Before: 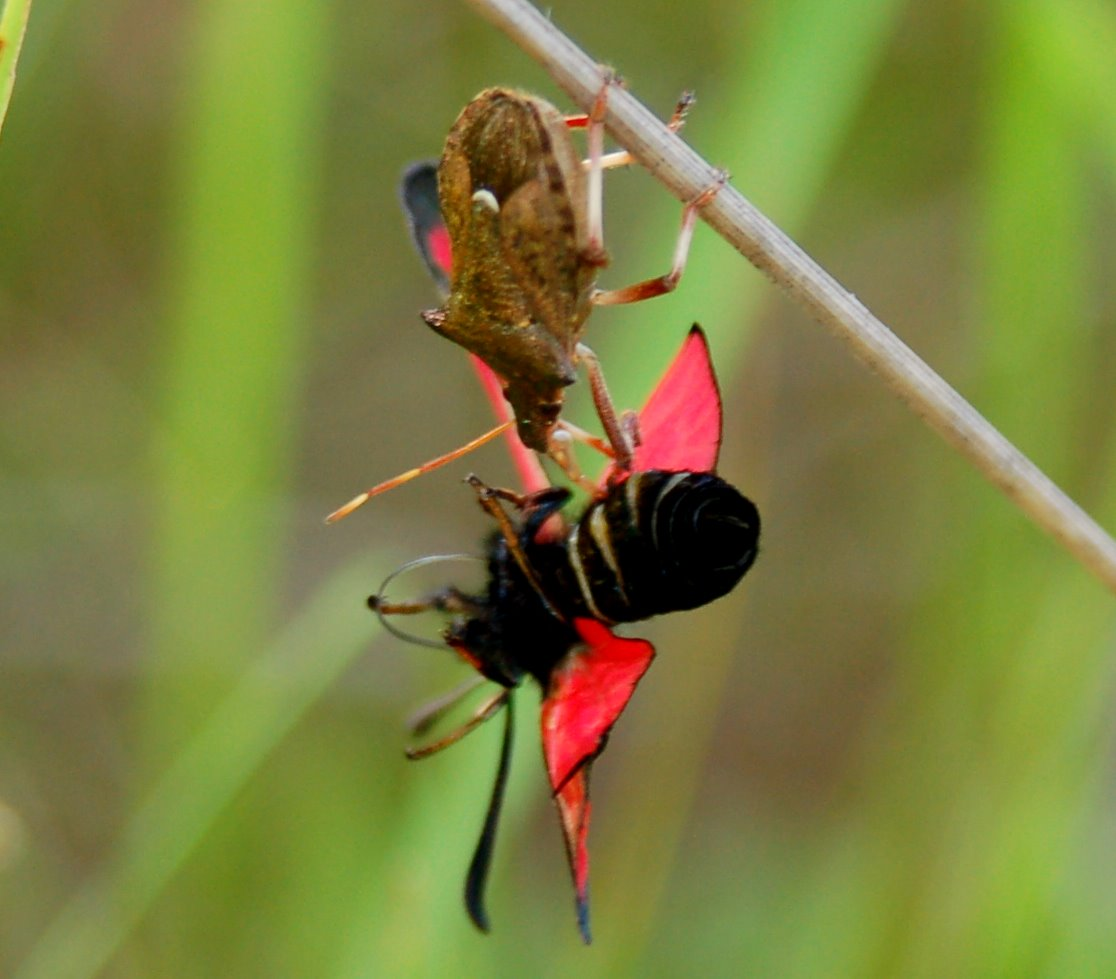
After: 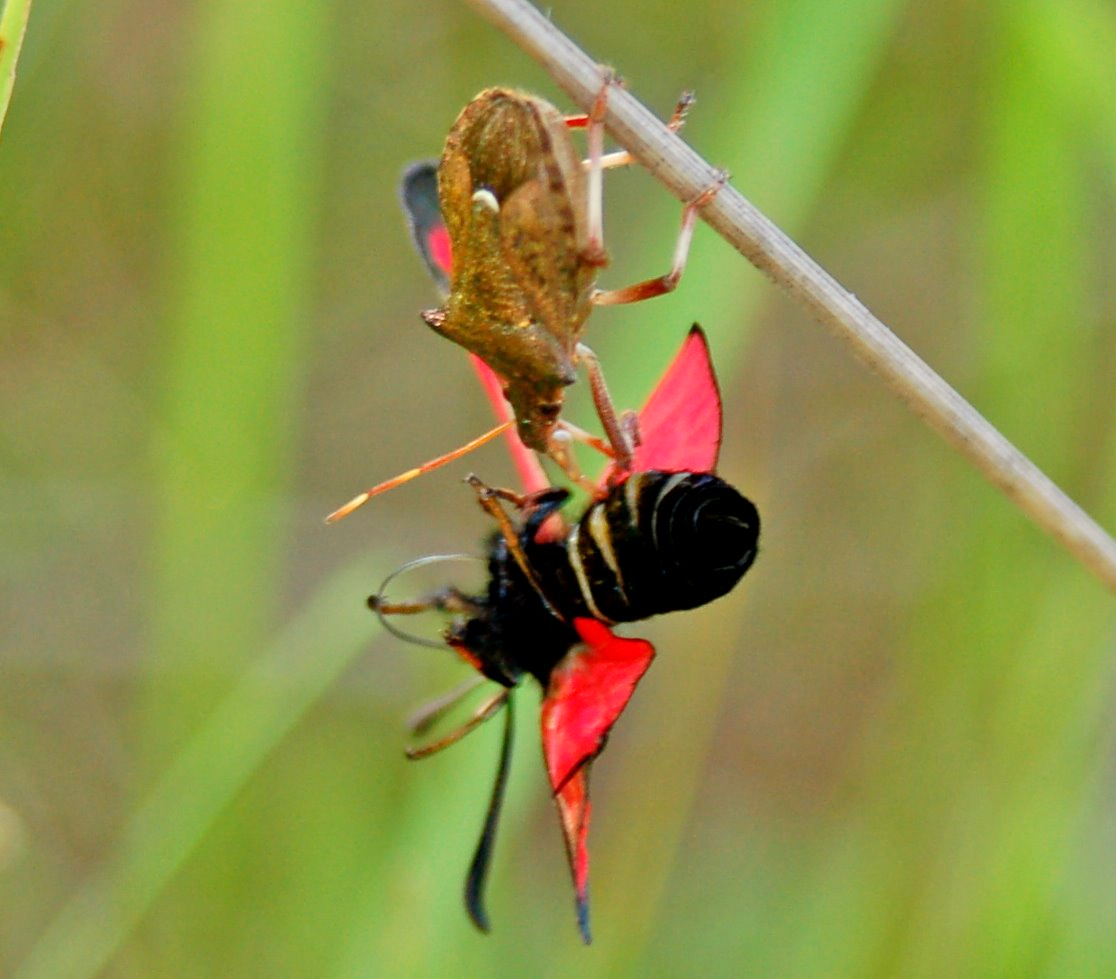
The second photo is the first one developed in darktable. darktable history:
tone equalizer: -7 EV 0.143 EV, -6 EV 0.596 EV, -5 EV 1.17 EV, -4 EV 1.33 EV, -3 EV 1.16 EV, -2 EV 0.6 EV, -1 EV 0.158 EV
